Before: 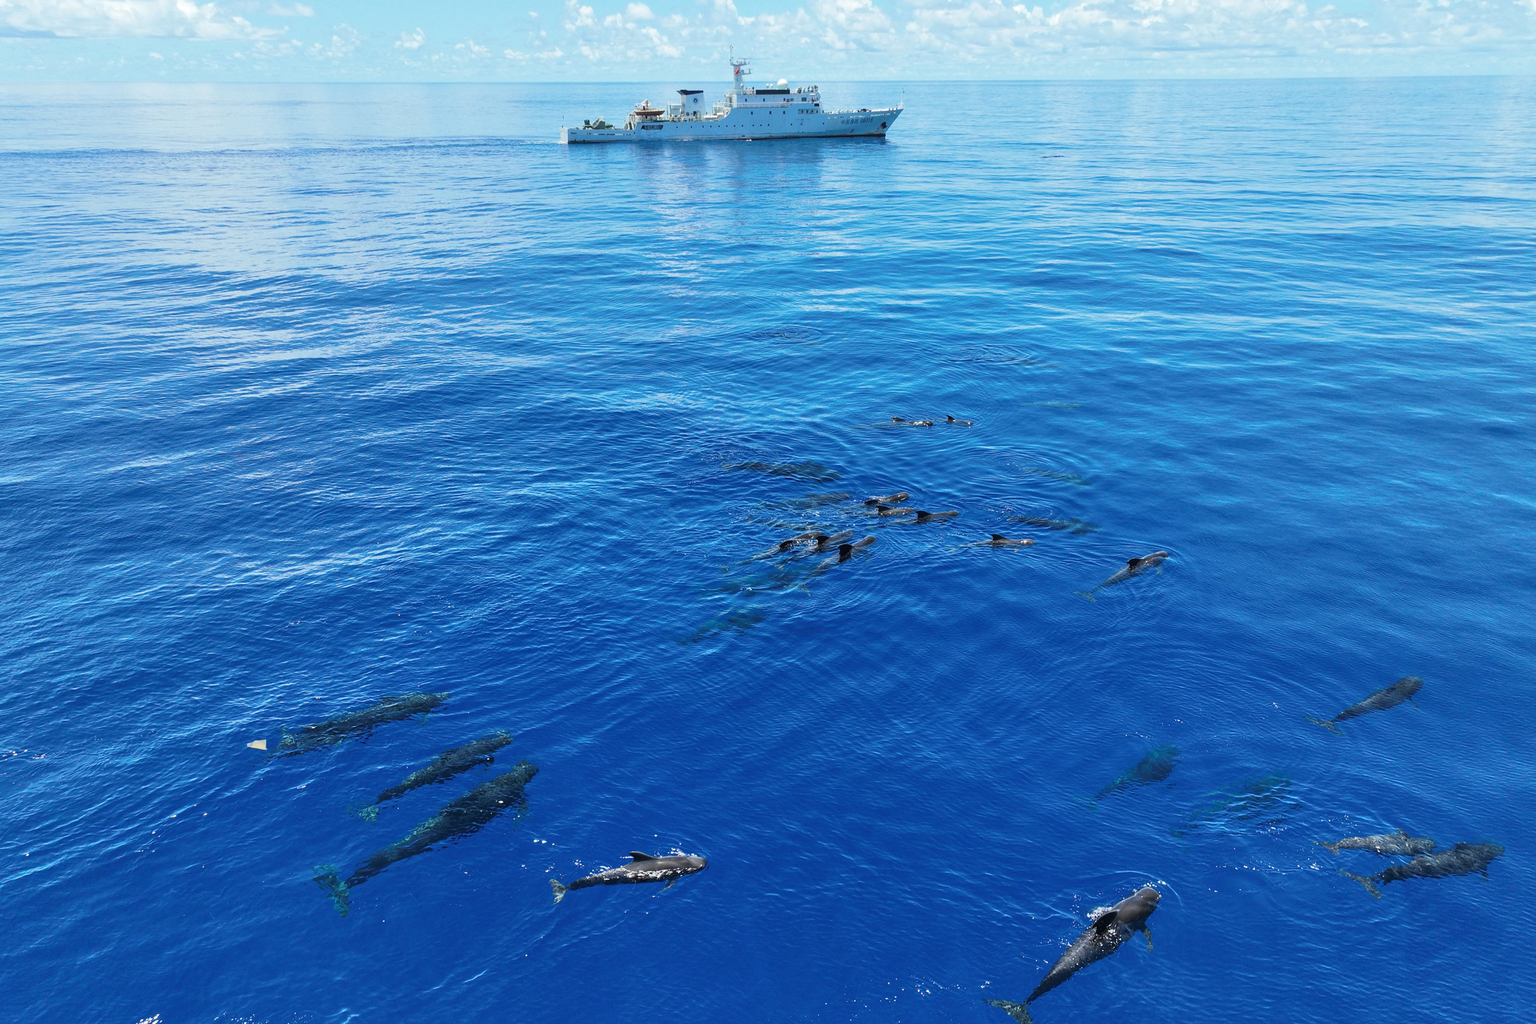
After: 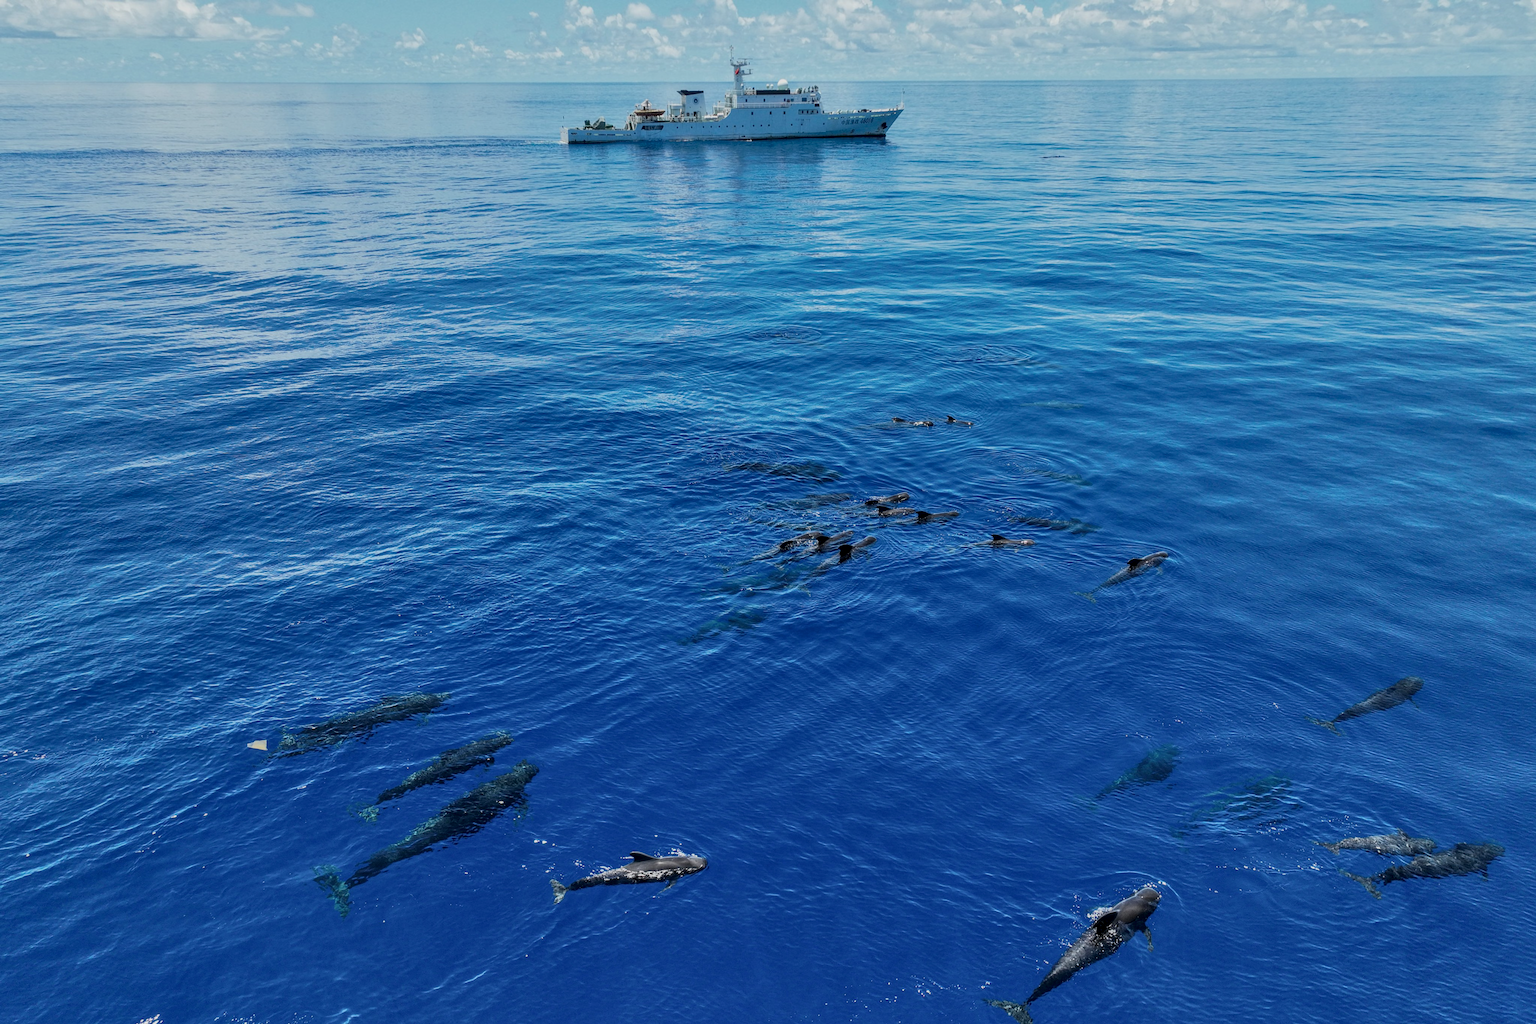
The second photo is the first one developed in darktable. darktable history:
shadows and highlights: shadows 34.13, highlights -34.83, soften with gaussian
exposure: exposure -0.563 EV, compensate exposure bias true, compensate highlight preservation false
local contrast: detail 130%
